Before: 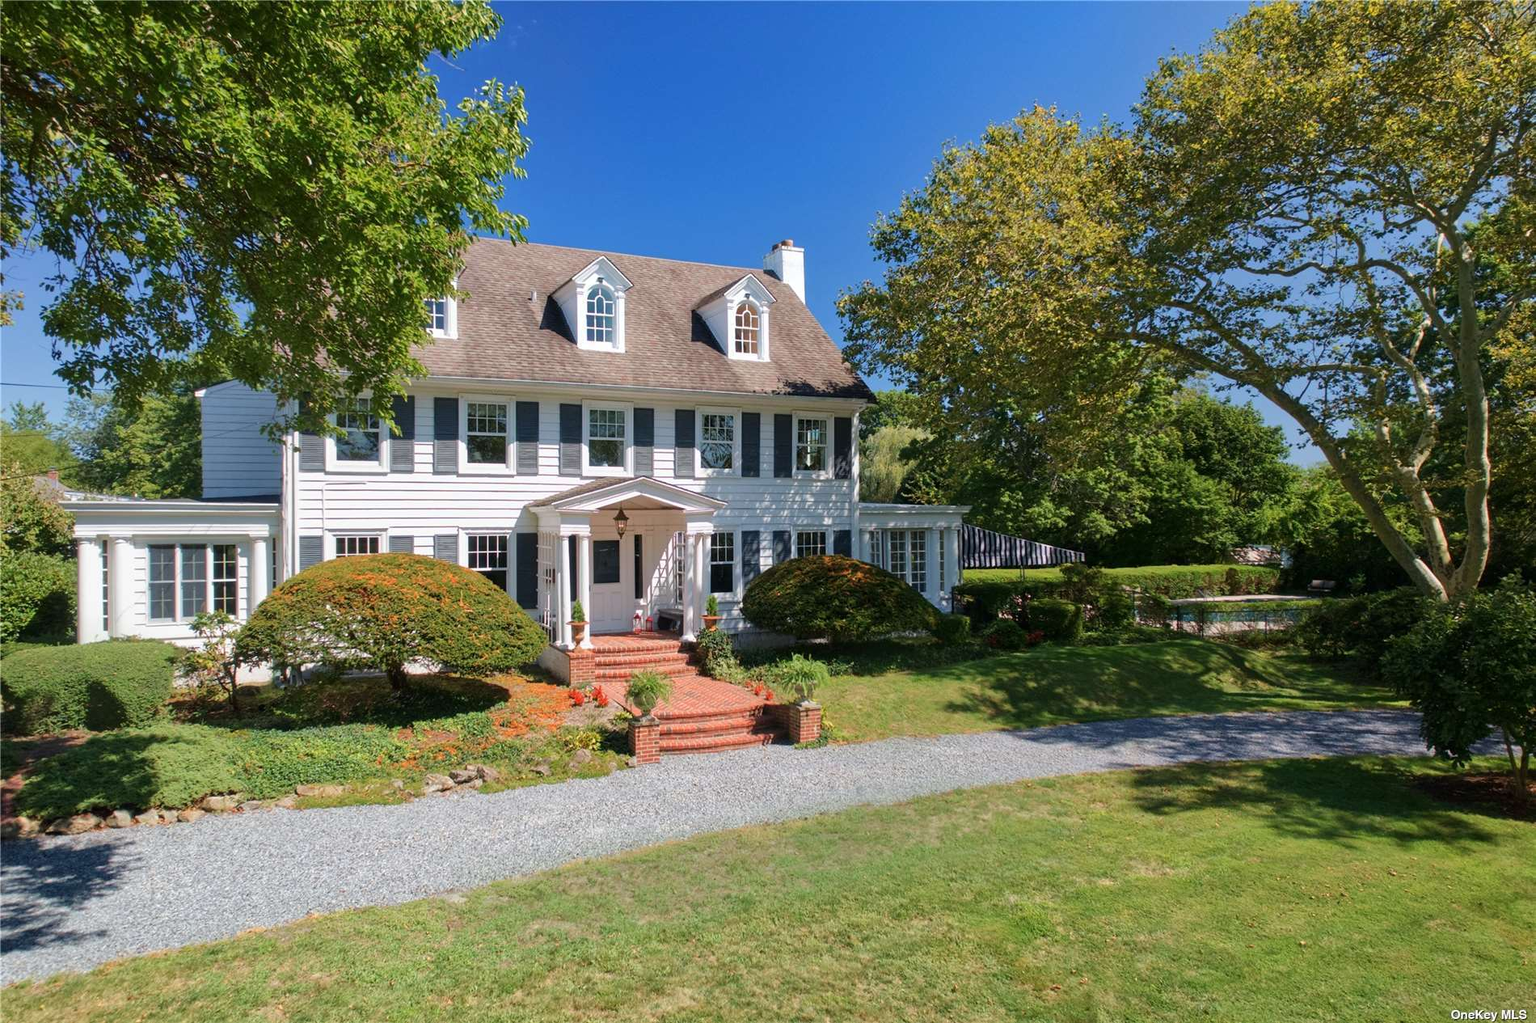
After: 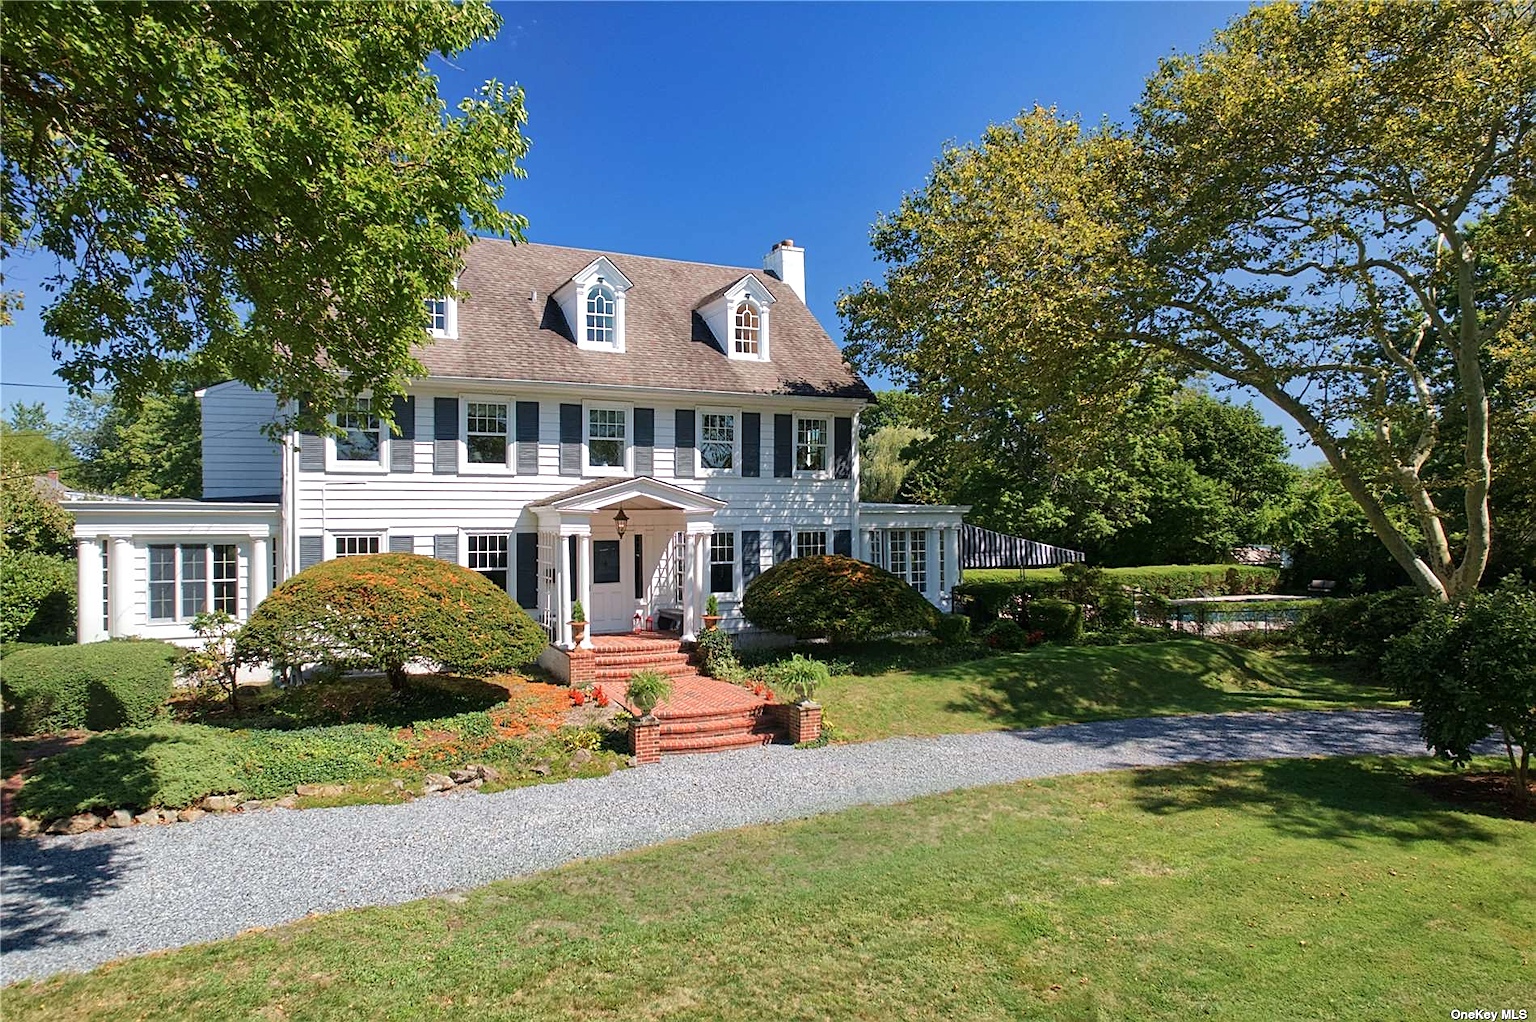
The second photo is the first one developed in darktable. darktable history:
sharpen: on, module defaults
levels: mode automatic, levels [0.026, 0.507, 0.987]
shadows and highlights: radius 171.65, shadows 27.34, white point adjustment 3.29, highlights -68.79, soften with gaussian
